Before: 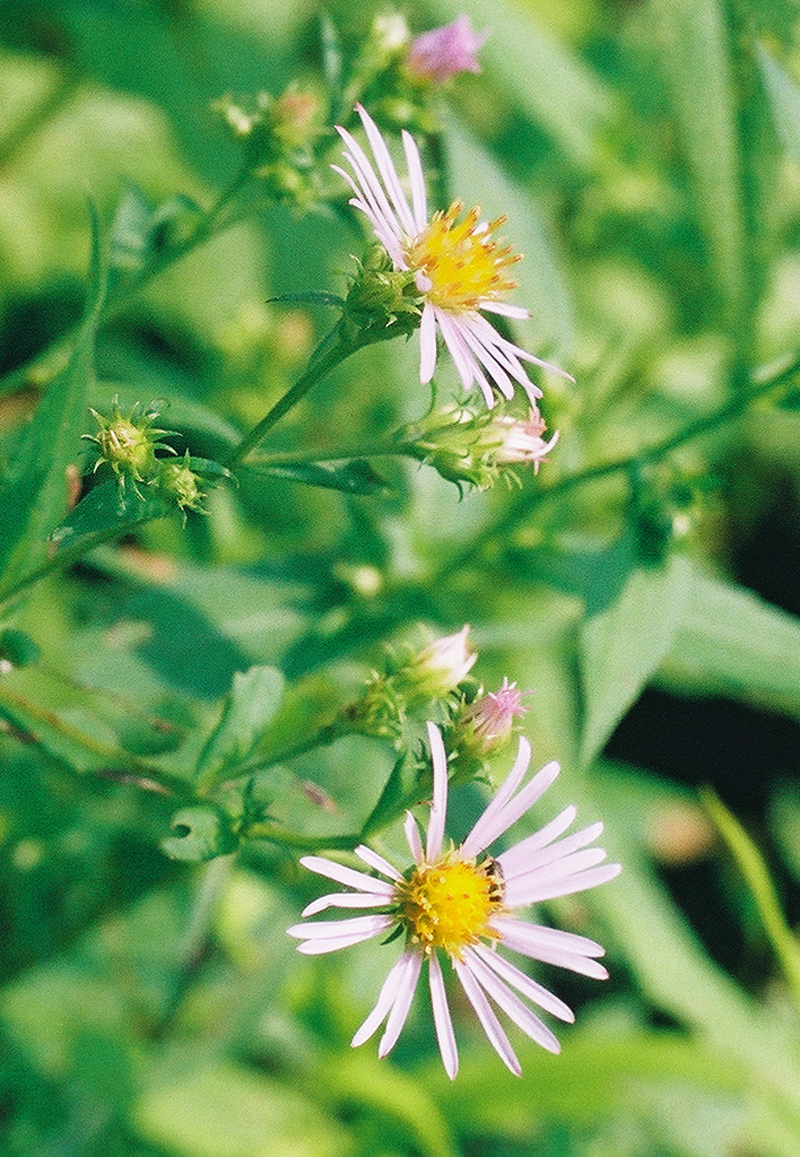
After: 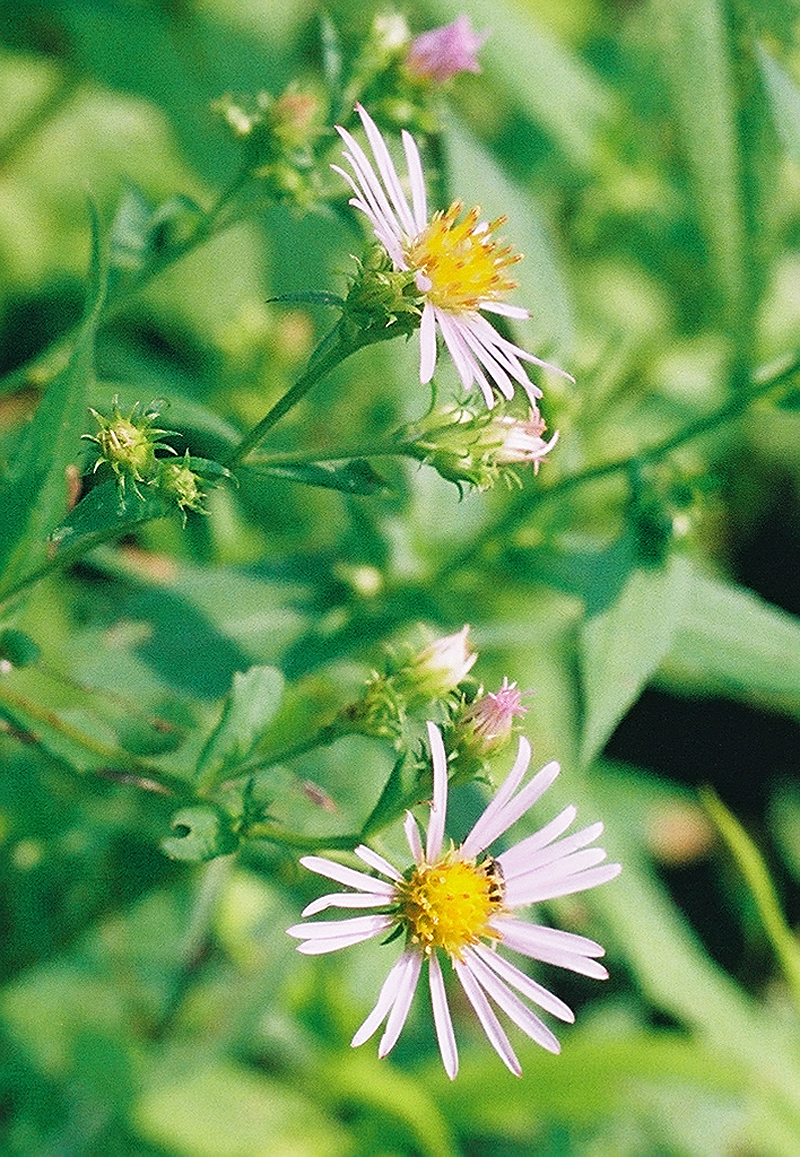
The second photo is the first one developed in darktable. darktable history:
sharpen: amount 0.465
